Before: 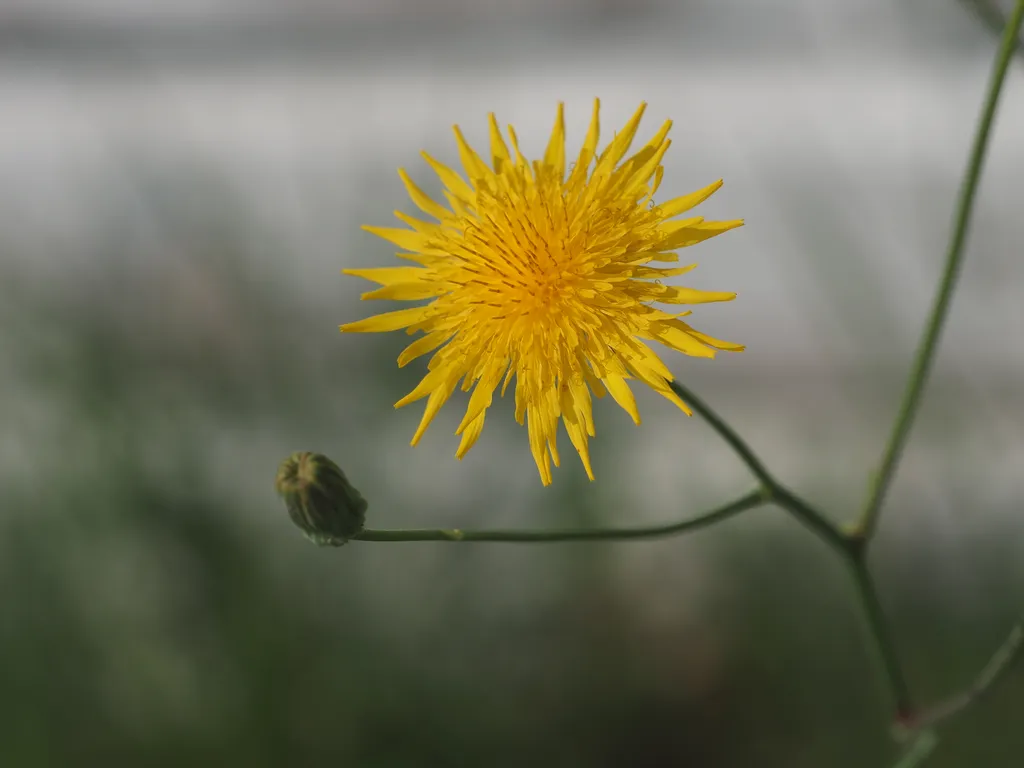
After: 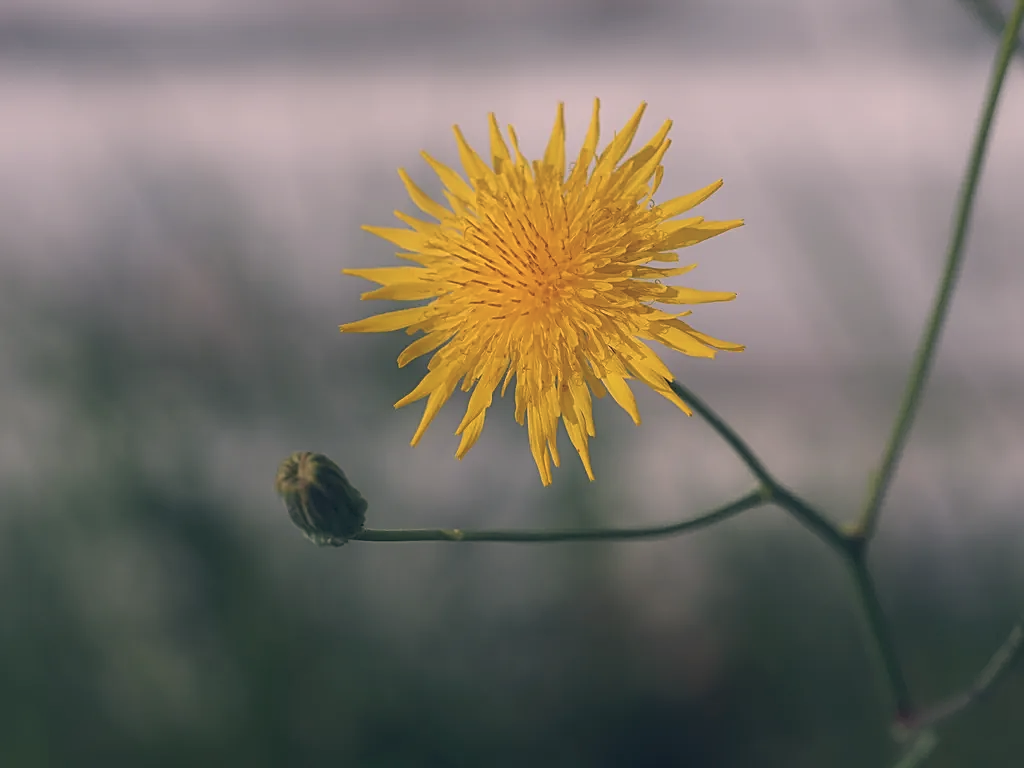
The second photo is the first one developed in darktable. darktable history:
color correction: highlights a* 14.19, highlights b* 5.81, shadows a* -5.61, shadows b* -15.97, saturation 0.856
contrast equalizer: octaves 7, y [[0.5, 0.488, 0.462, 0.461, 0.491, 0.5], [0.5 ×6], [0.5 ×6], [0 ×6], [0 ×6]]
sharpen: on, module defaults
